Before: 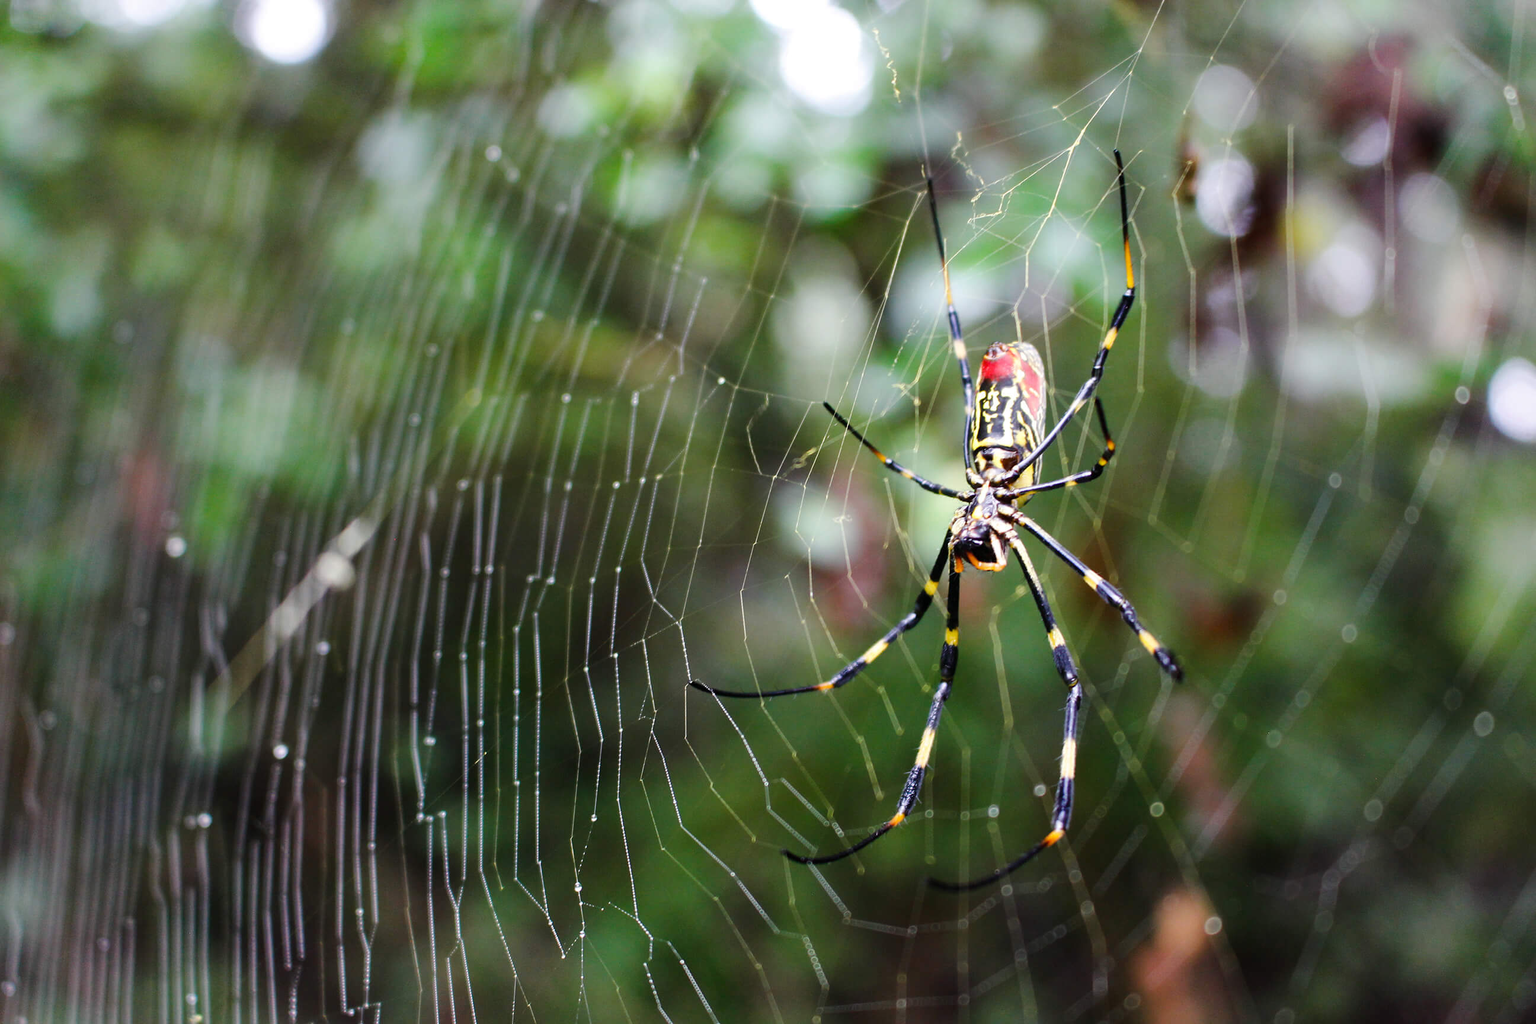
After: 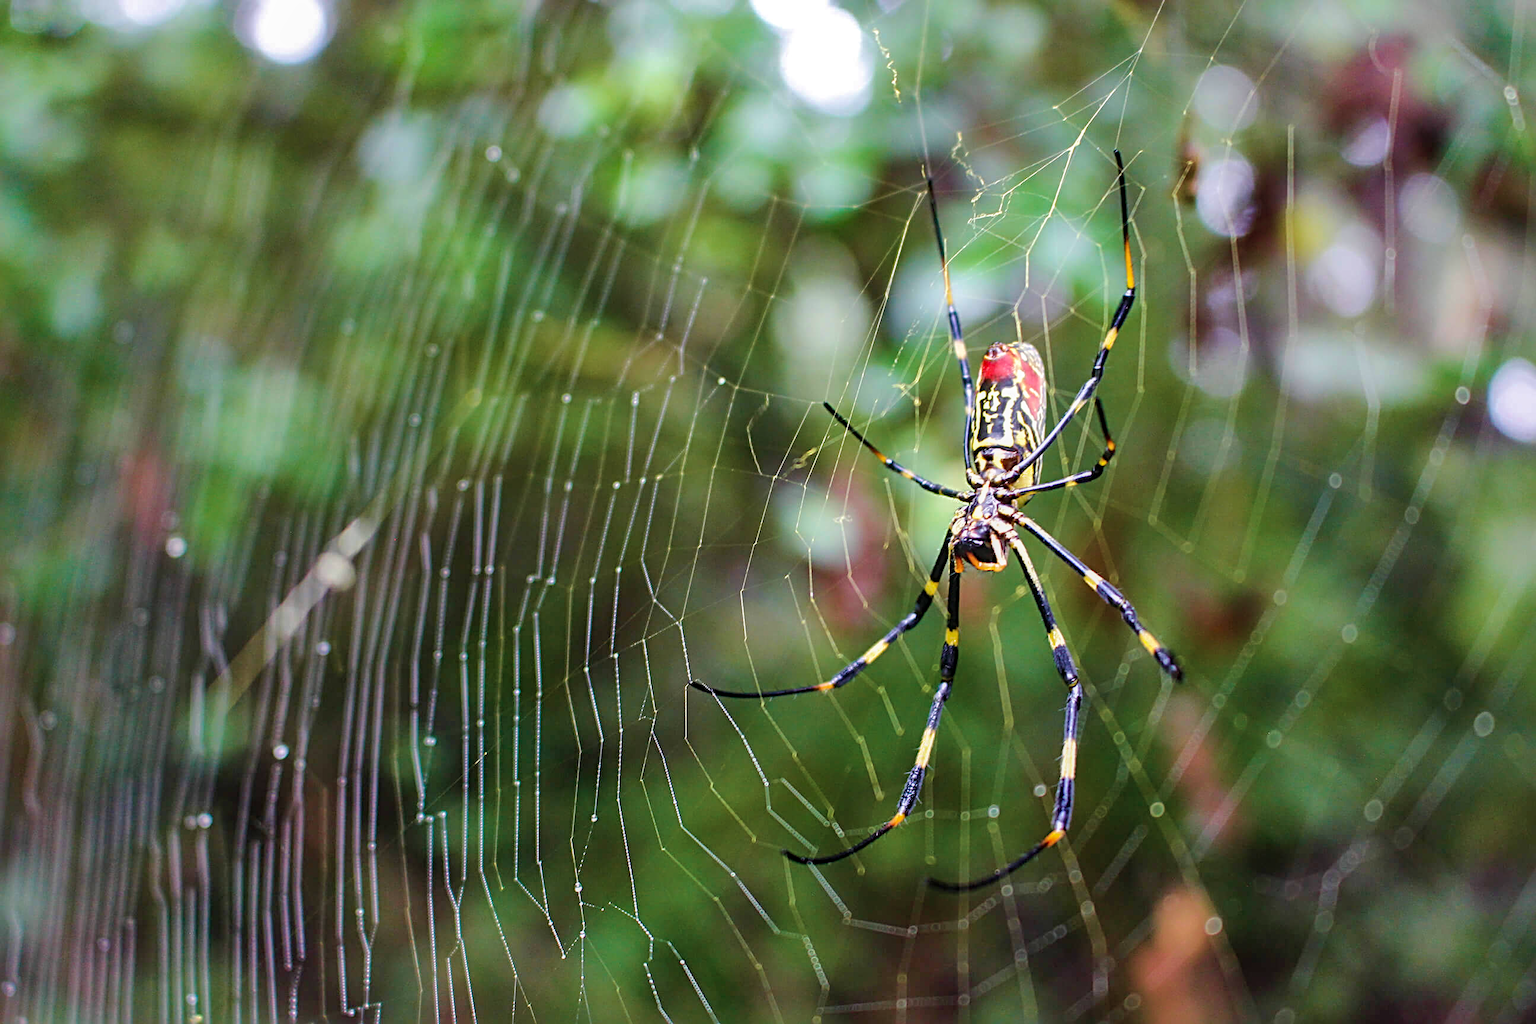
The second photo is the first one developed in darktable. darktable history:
velvia: strength 44.81%
sharpen: radius 3.998
local contrast: detail 110%
shadows and highlights: on, module defaults
